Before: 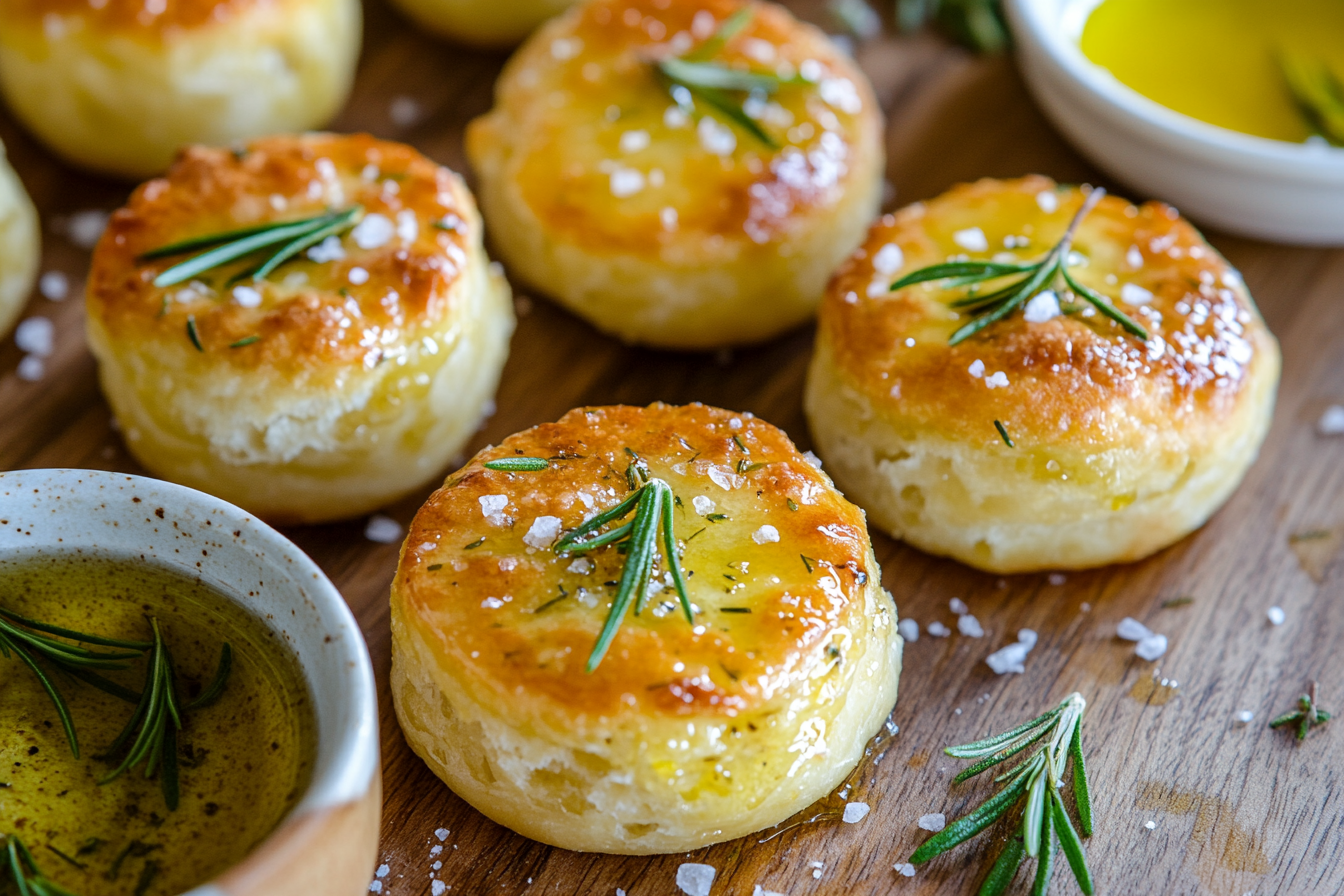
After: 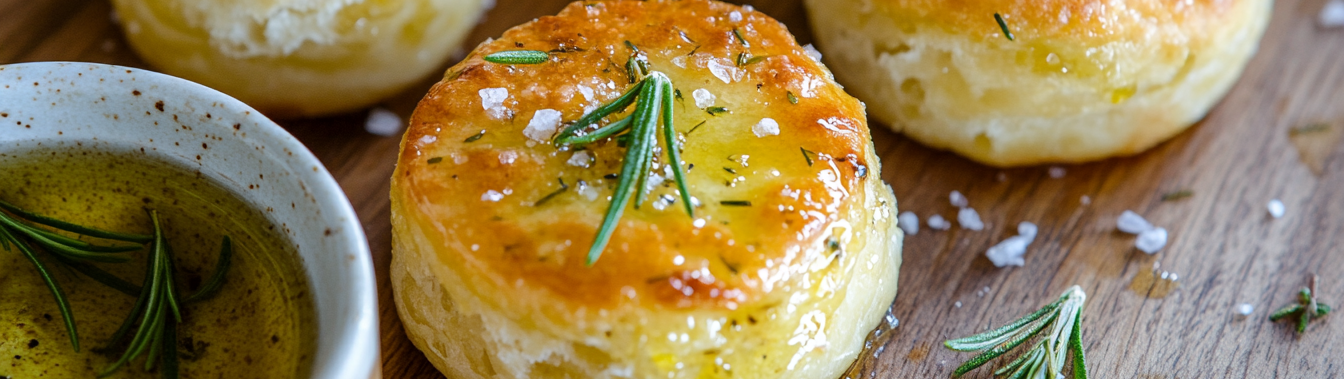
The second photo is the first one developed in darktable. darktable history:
crop: top 45.479%, bottom 12.137%
